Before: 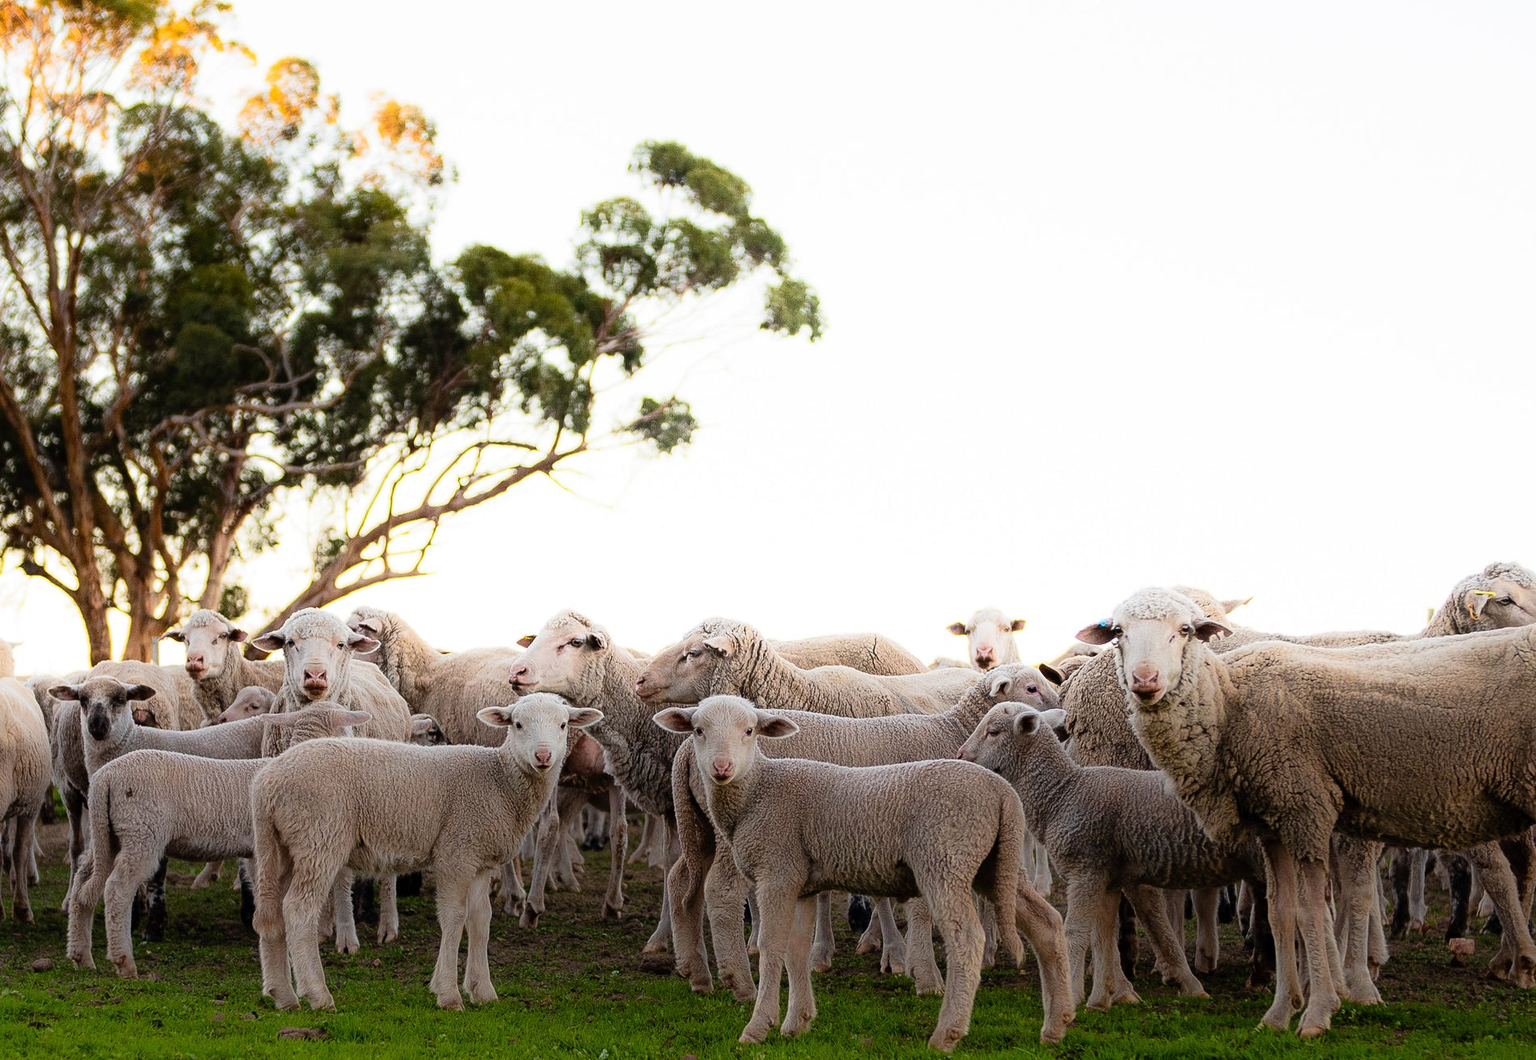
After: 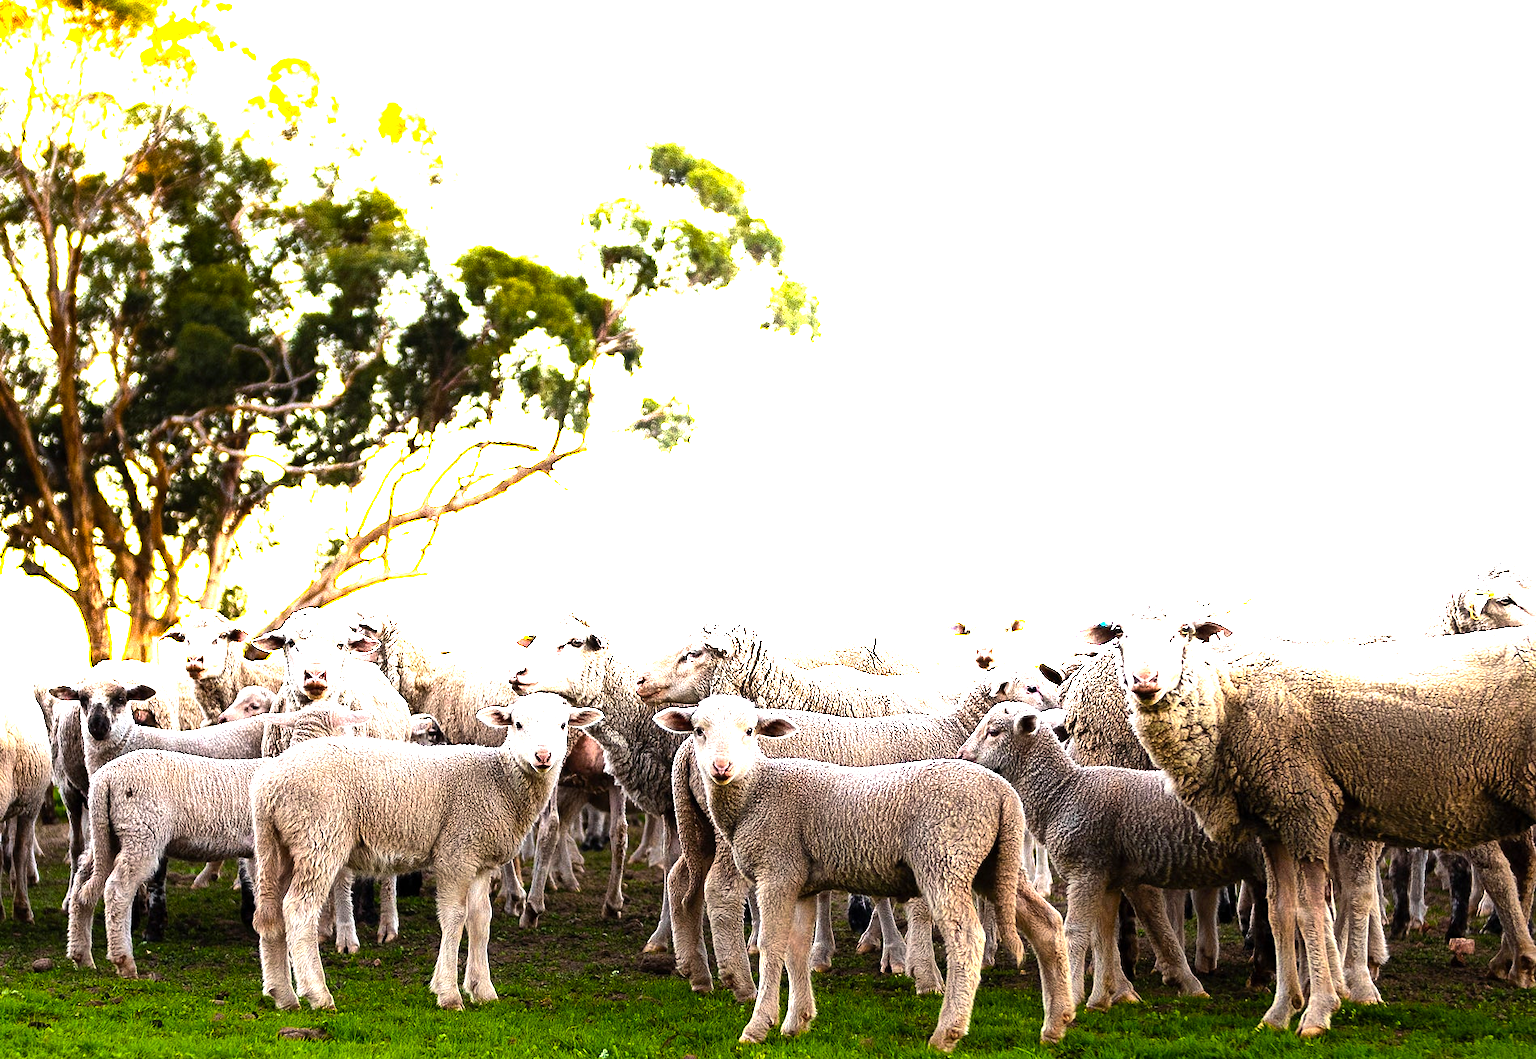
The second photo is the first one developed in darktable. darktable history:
color balance rgb: shadows lift › chroma 1.047%, shadows lift › hue 243.2°, linear chroma grading › global chroma 8.676%, perceptual saturation grading › global saturation 10.335%, perceptual brilliance grading › global brilliance 29.795%, perceptual brilliance grading › highlights 49.57%, perceptual brilliance grading › mid-tones 49.864%, perceptual brilliance grading › shadows -22.379%
